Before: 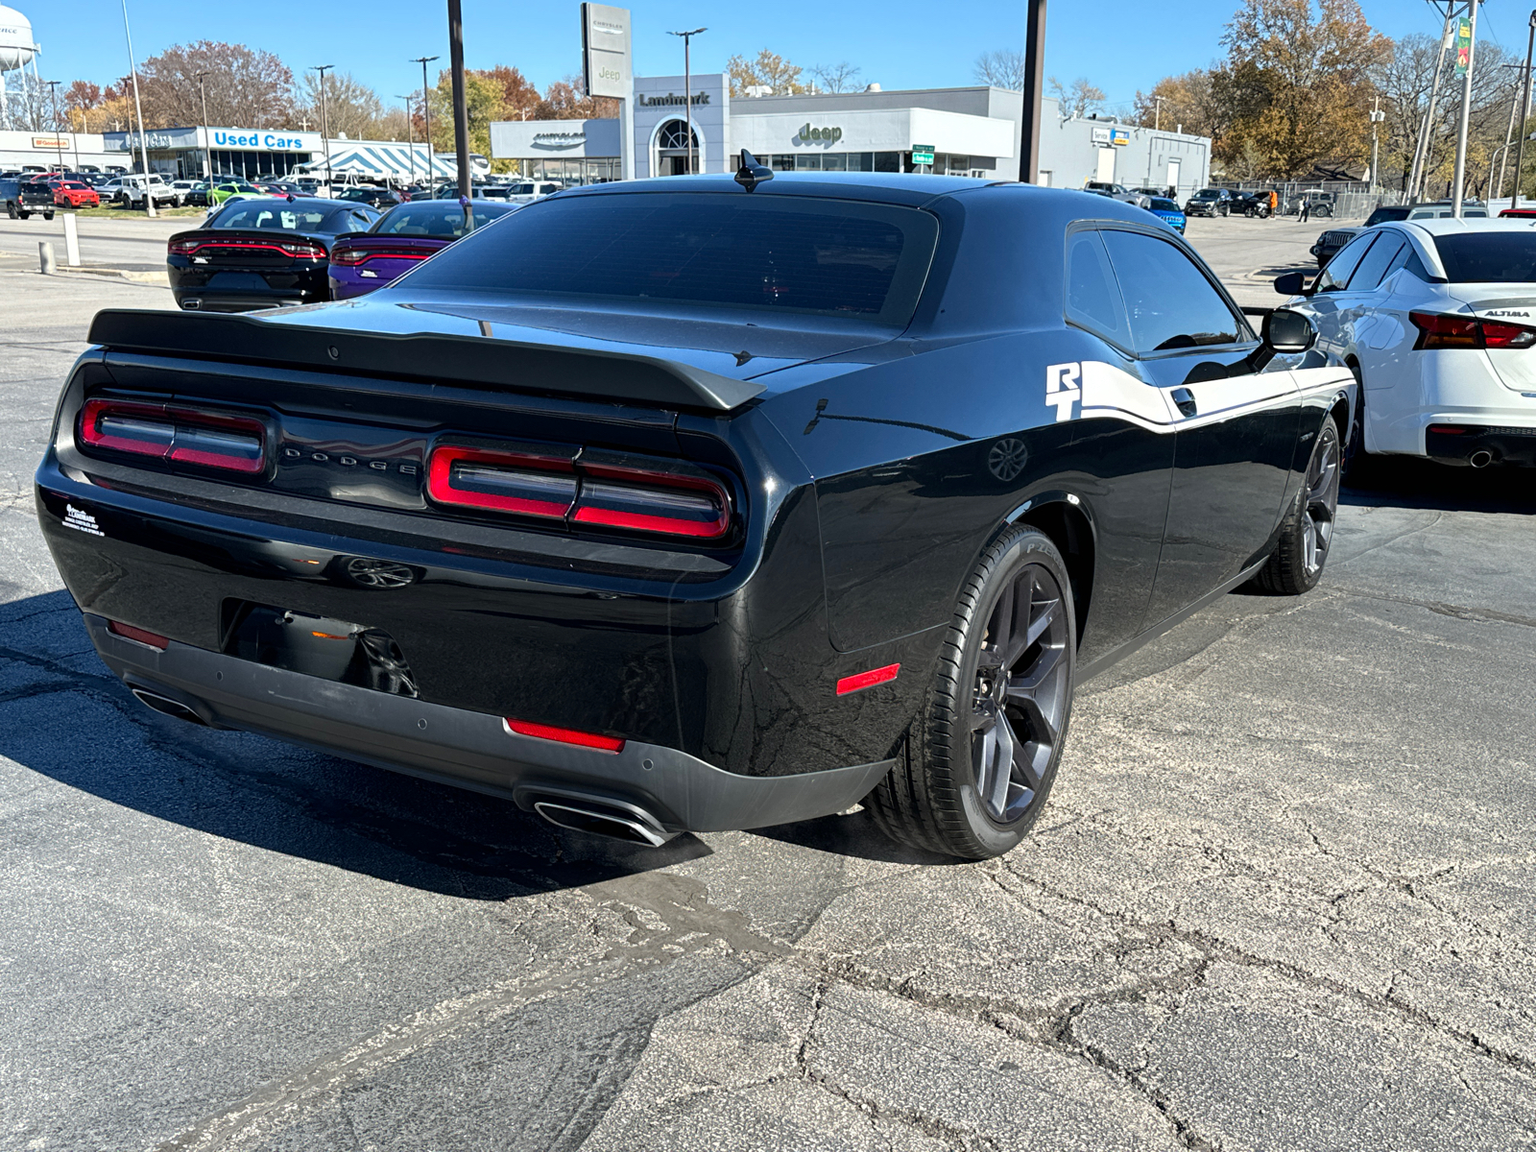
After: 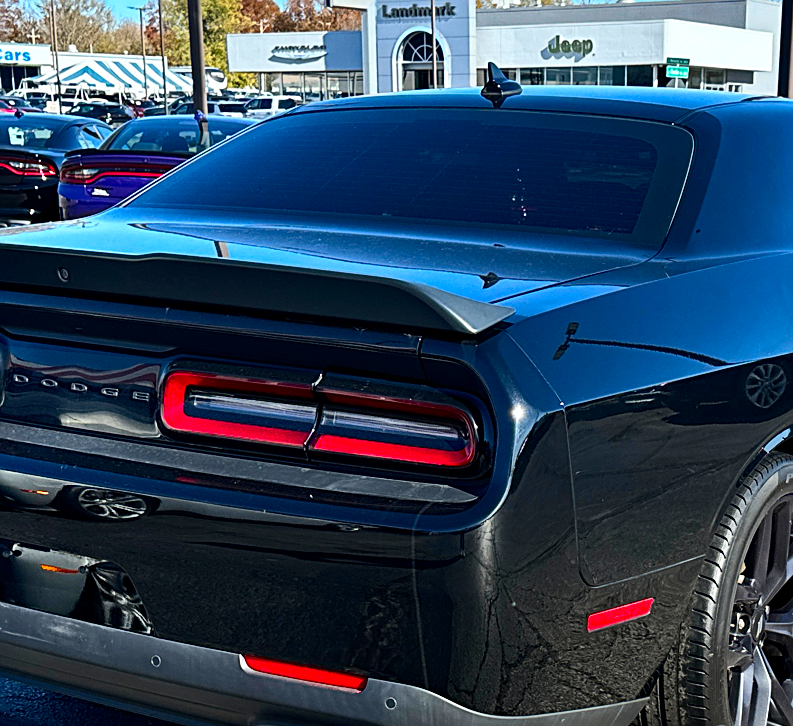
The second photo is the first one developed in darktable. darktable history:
shadows and highlights: shadows 36.97, highlights -27.11, soften with gaussian
crop: left 17.797%, top 7.828%, right 32.603%, bottom 31.665%
sharpen: on, module defaults
haze removal: adaptive false
contrast brightness saturation: contrast 0.18, saturation 0.309
